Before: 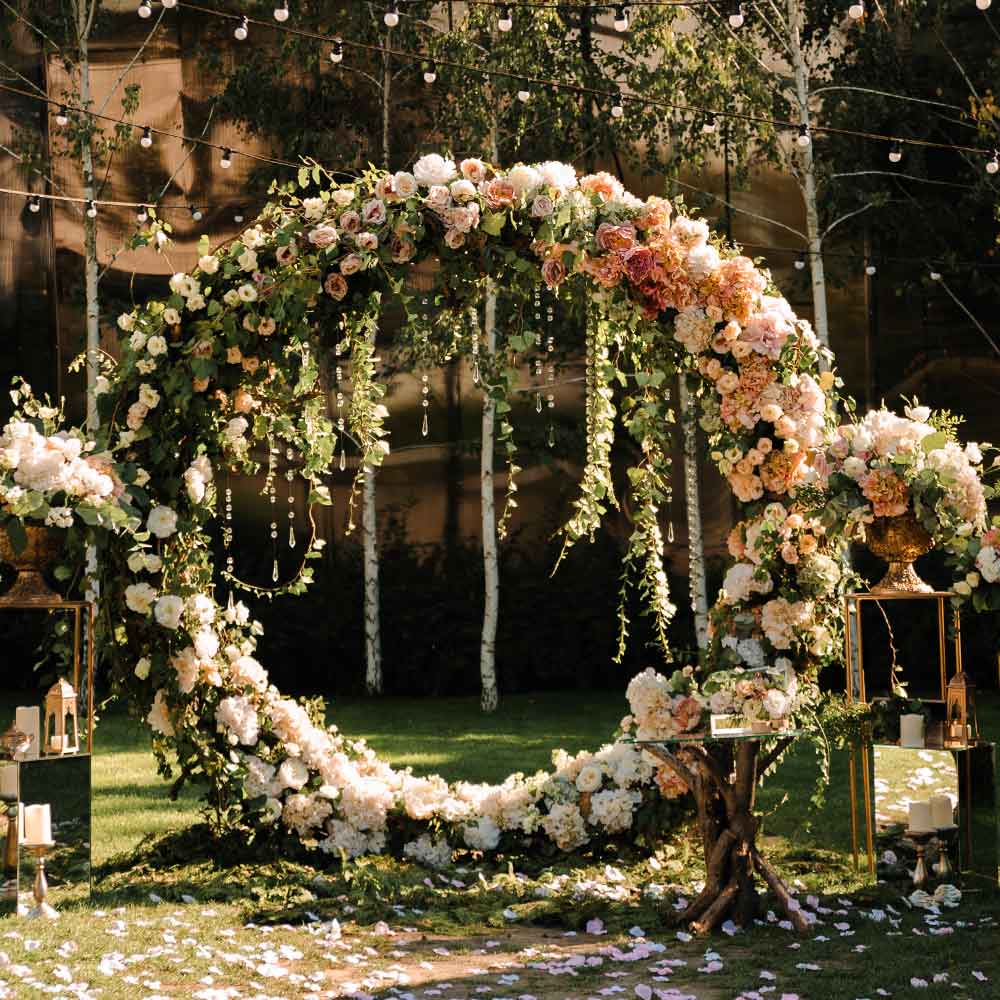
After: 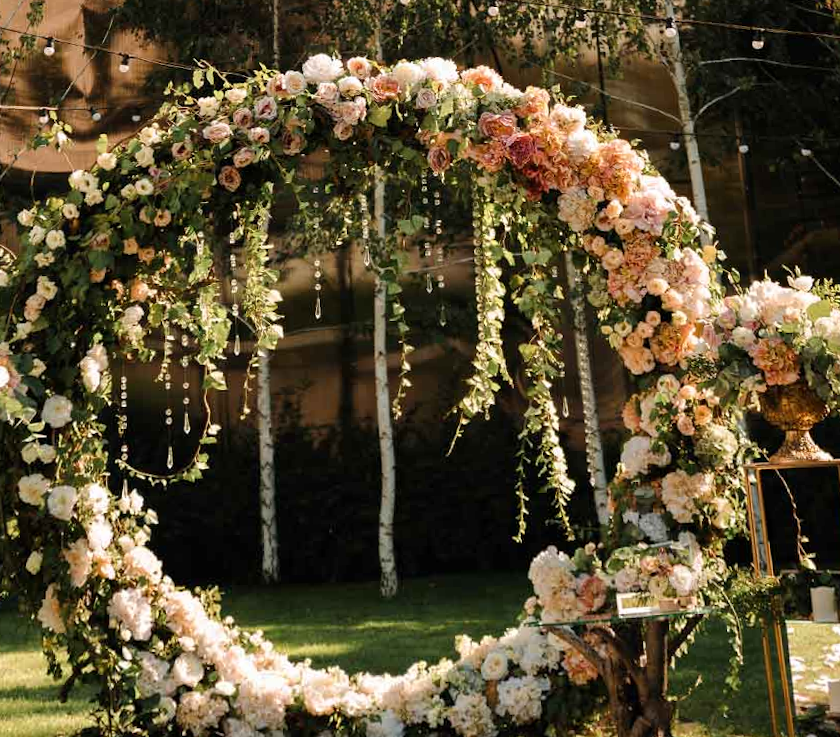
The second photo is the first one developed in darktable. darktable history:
crop: left 8.155%, top 6.611%, bottom 15.385%
rotate and perspective: rotation -1.68°, lens shift (vertical) -0.146, crop left 0.049, crop right 0.912, crop top 0.032, crop bottom 0.96
